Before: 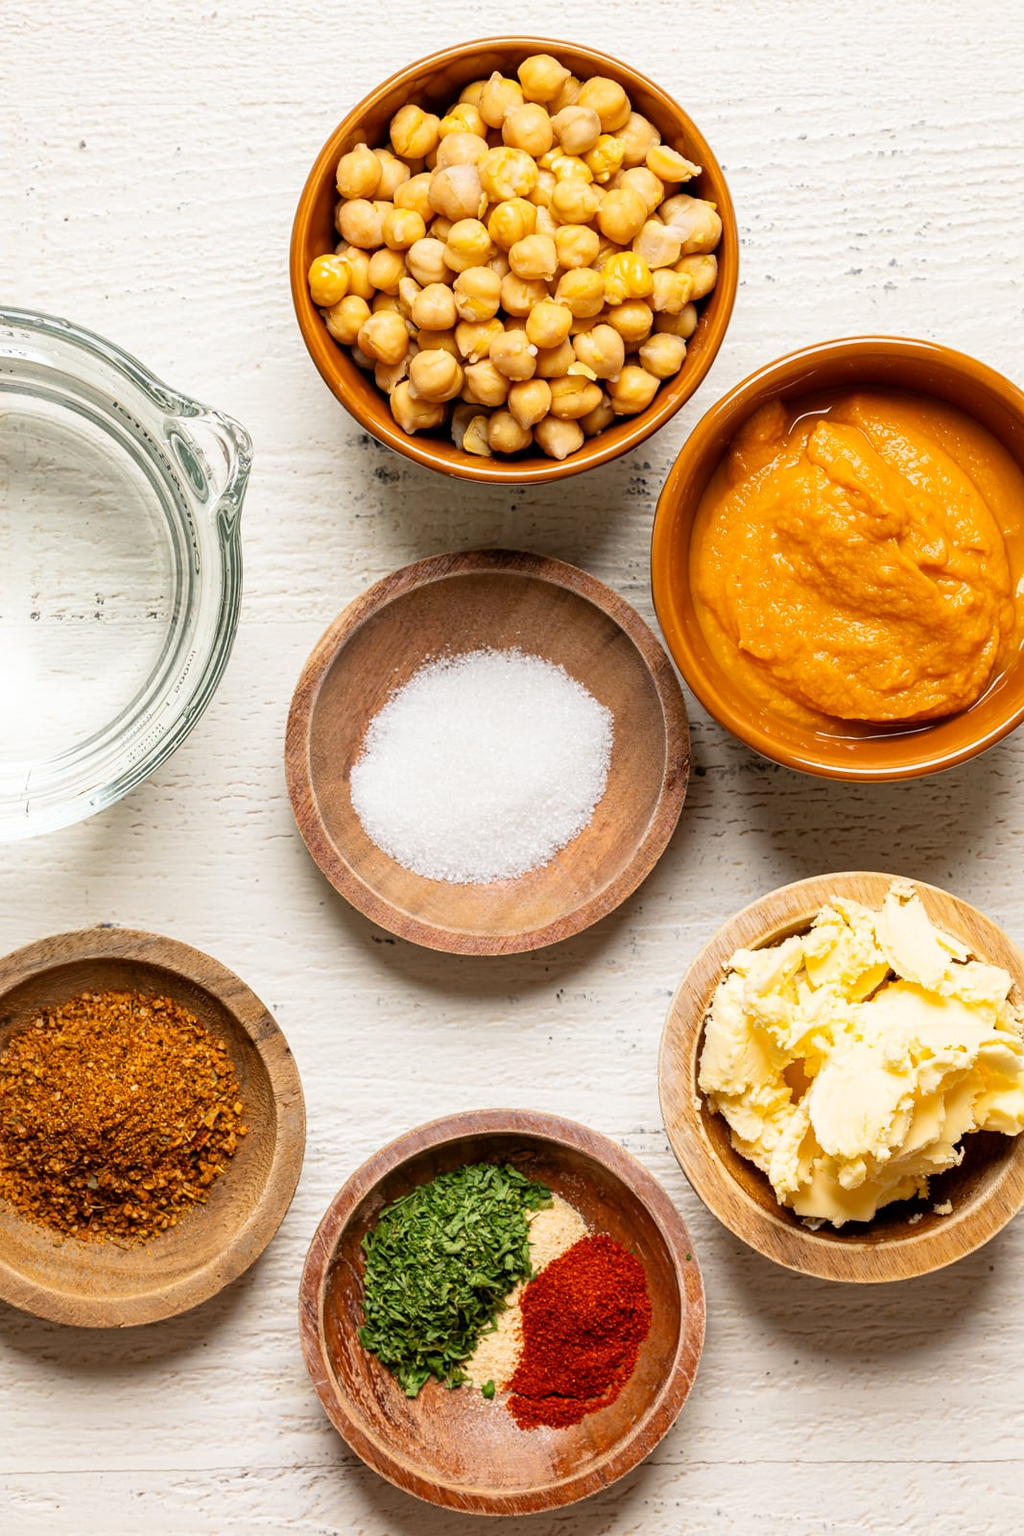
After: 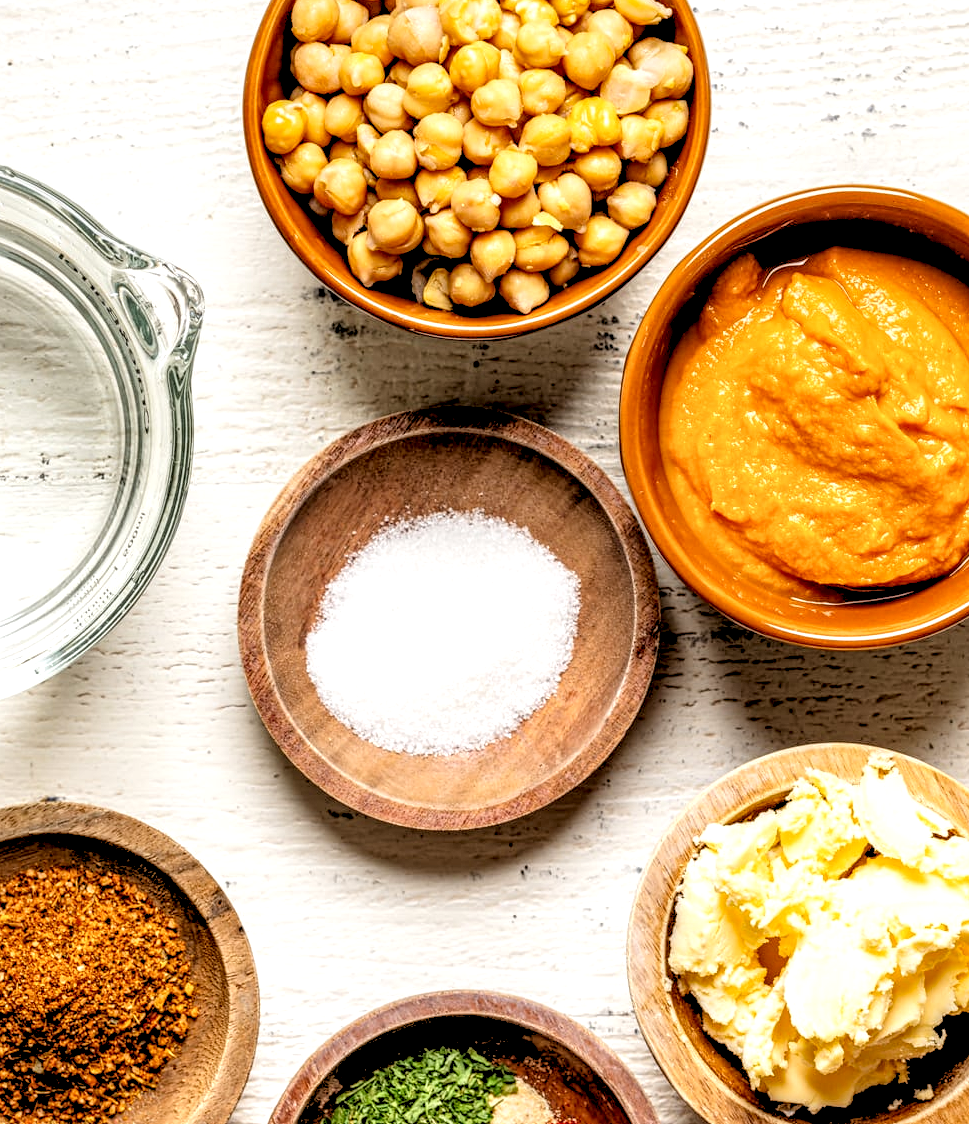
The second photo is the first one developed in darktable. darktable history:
local contrast: highlights 20%, detail 197%
rgb levels: levels [[0.027, 0.429, 0.996], [0, 0.5, 1], [0, 0.5, 1]]
crop: left 5.596%, top 10.314%, right 3.534%, bottom 19.395%
